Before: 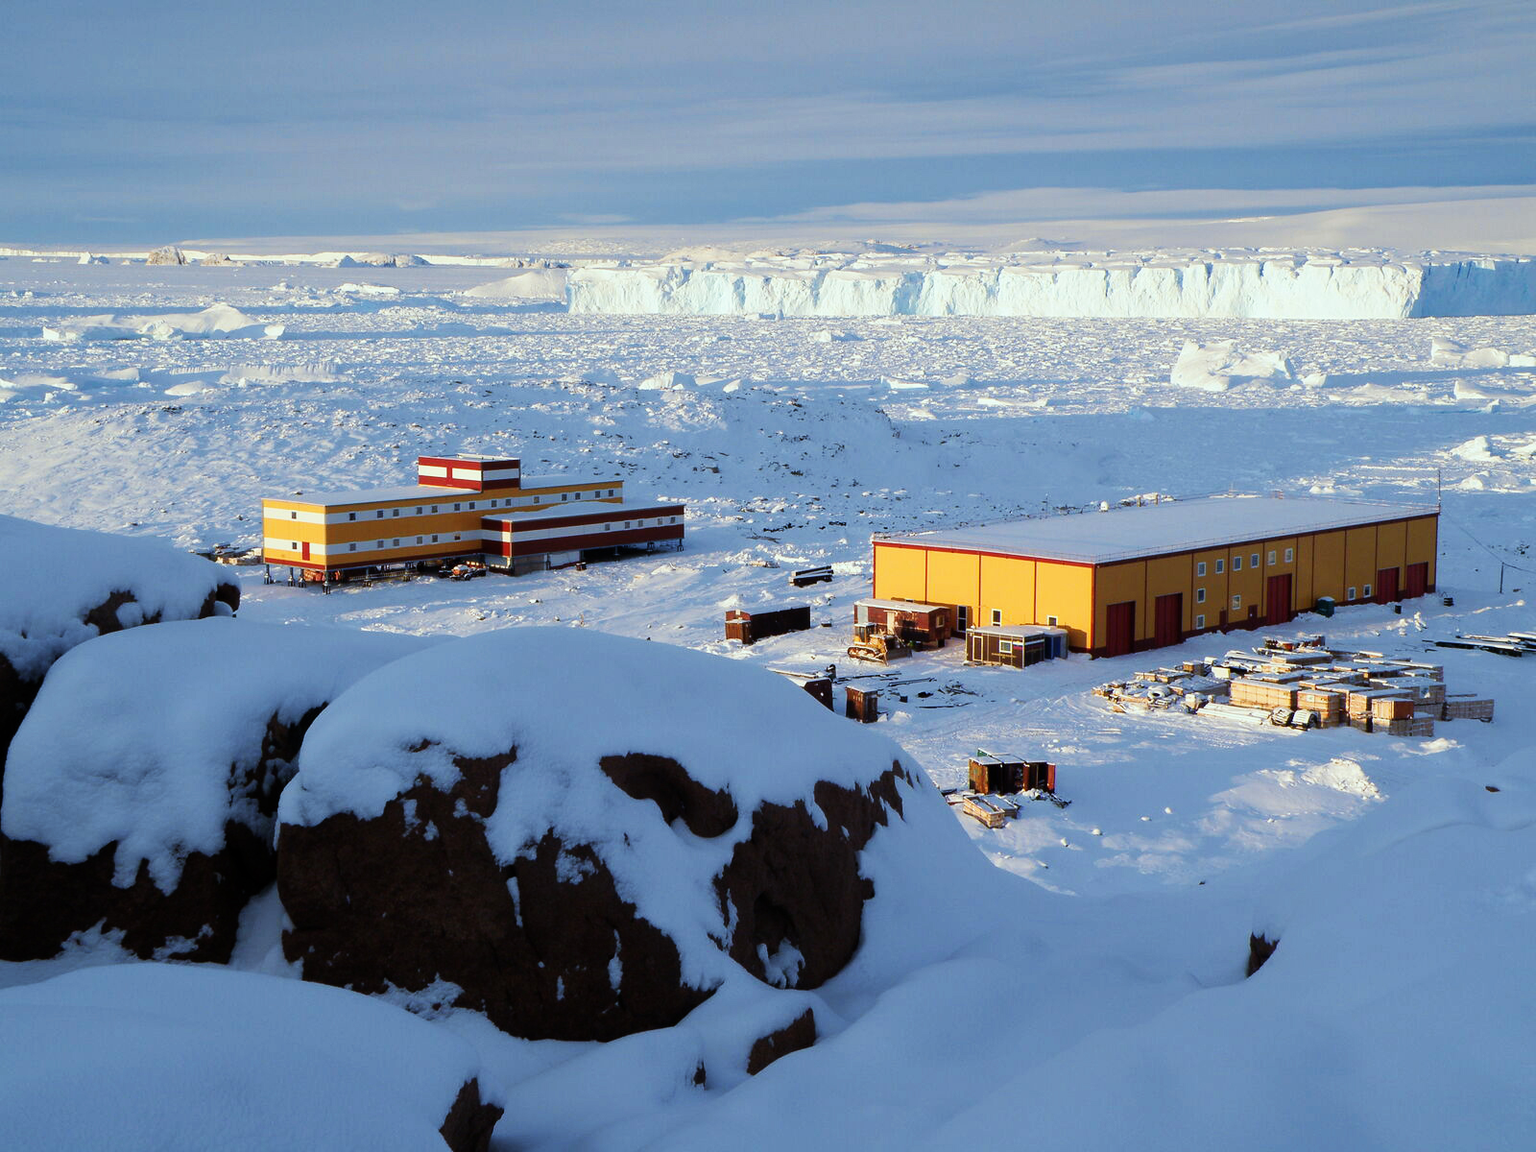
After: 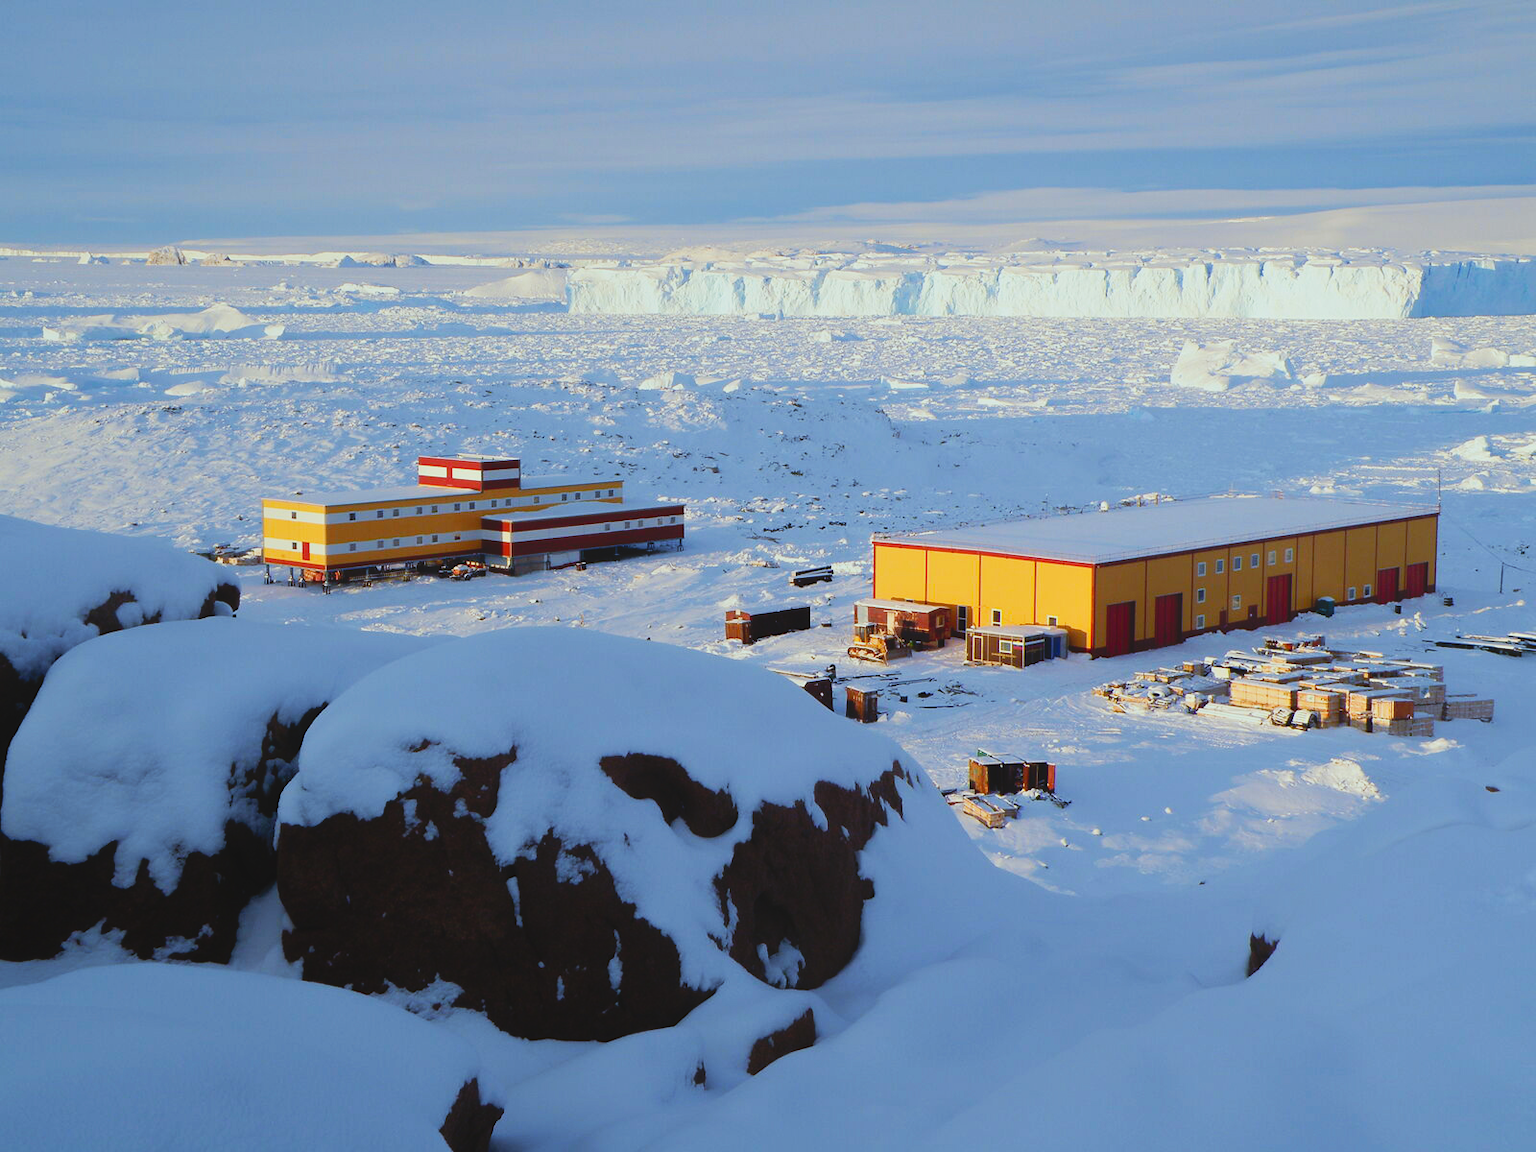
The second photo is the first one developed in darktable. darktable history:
exposure: black level correction 0.007, exposure 0.159 EV, compensate highlight preservation false
local contrast: detail 69%
